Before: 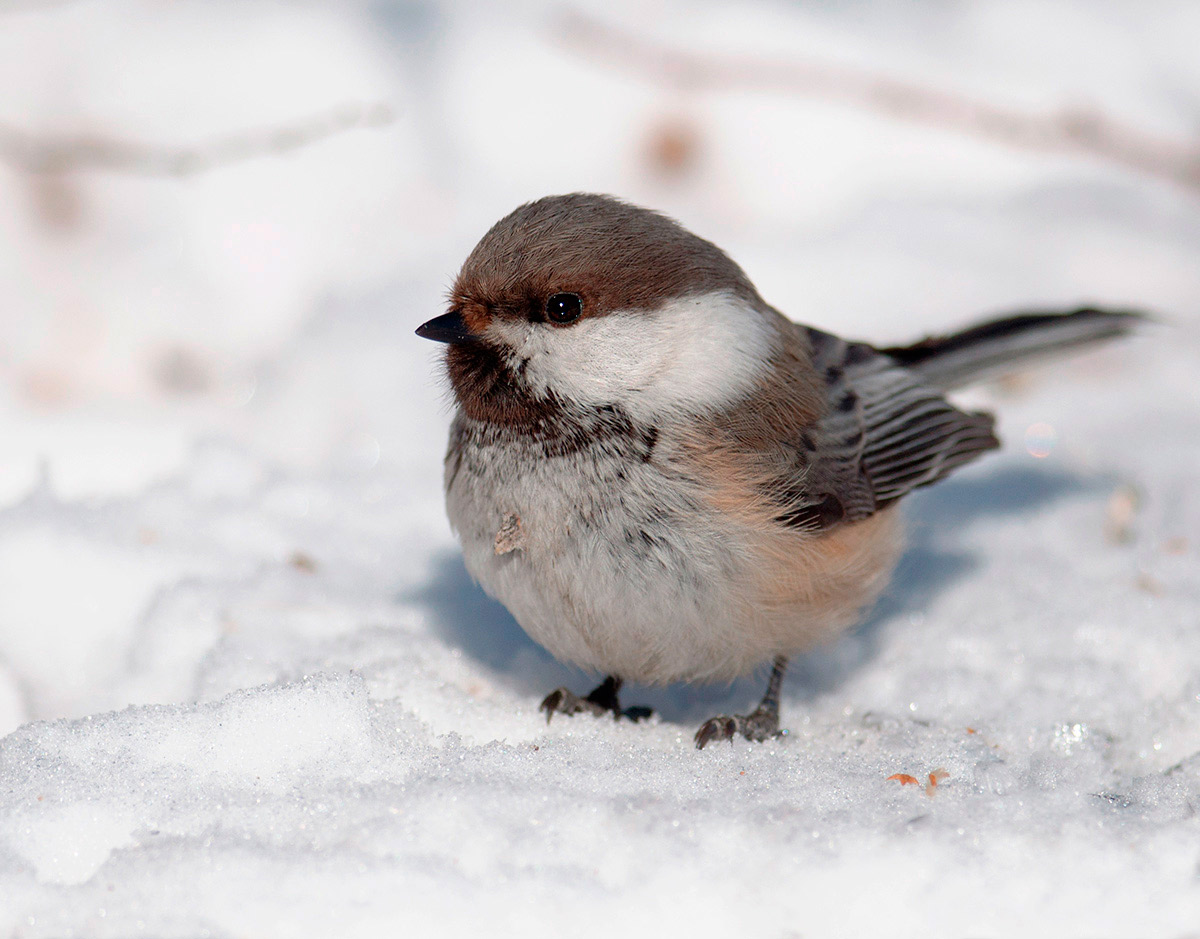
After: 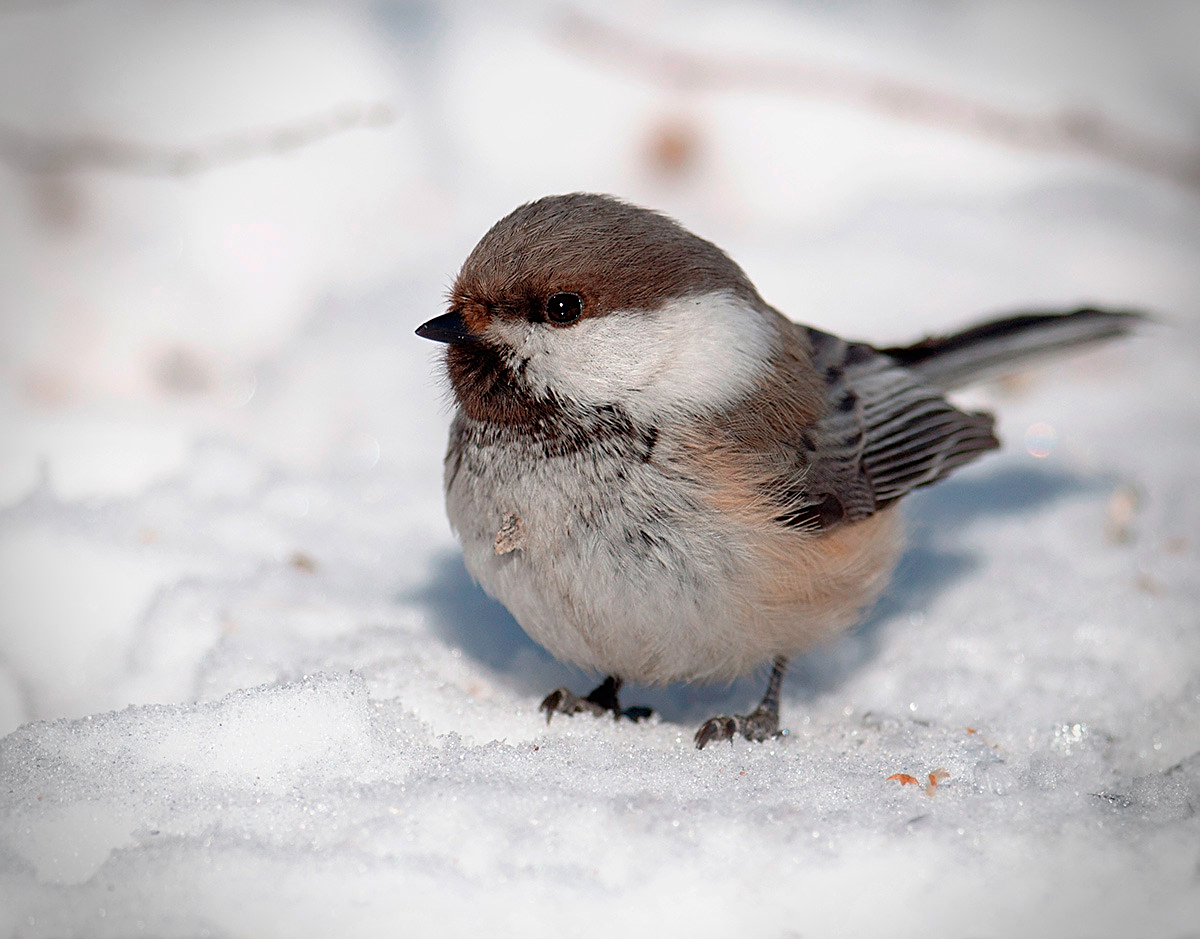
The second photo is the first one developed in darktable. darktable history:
vignetting: fall-off start 75.25%, width/height ratio 1.077, dithering 8-bit output
sharpen: on, module defaults
